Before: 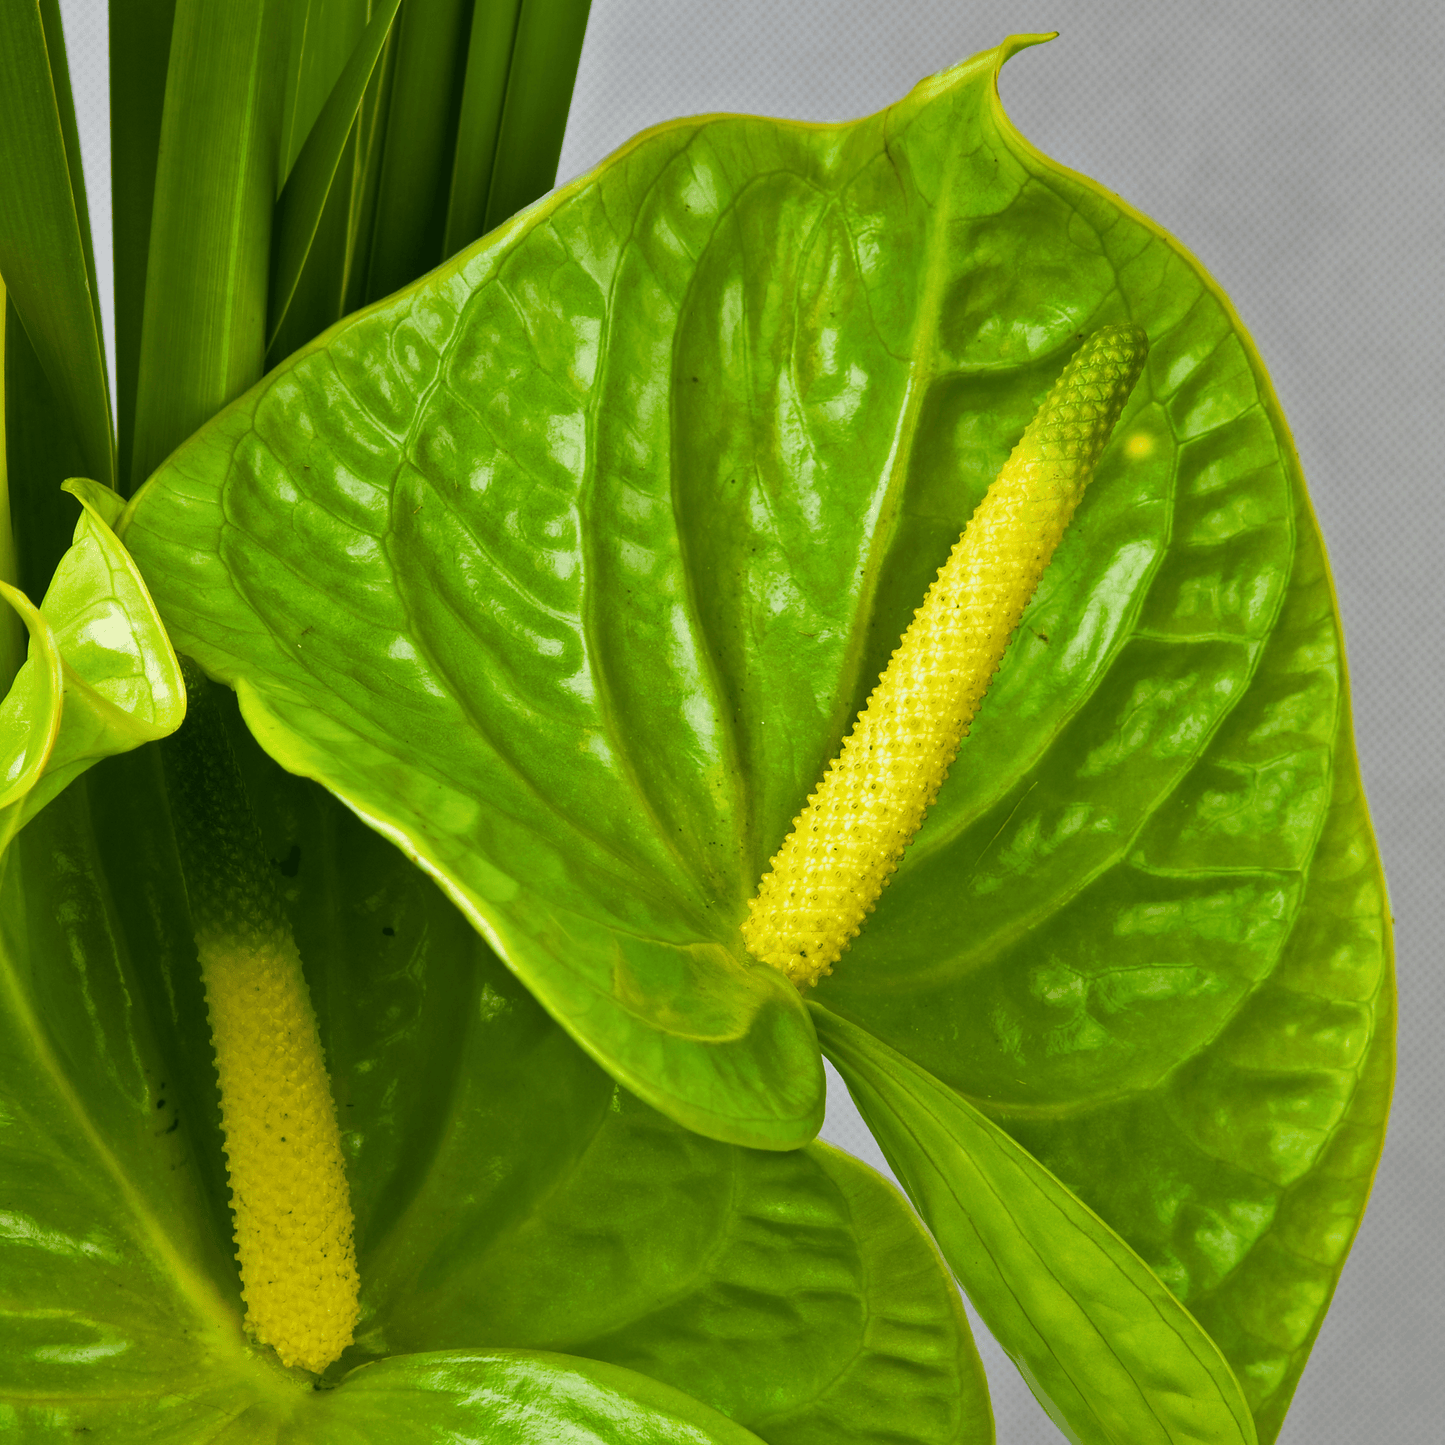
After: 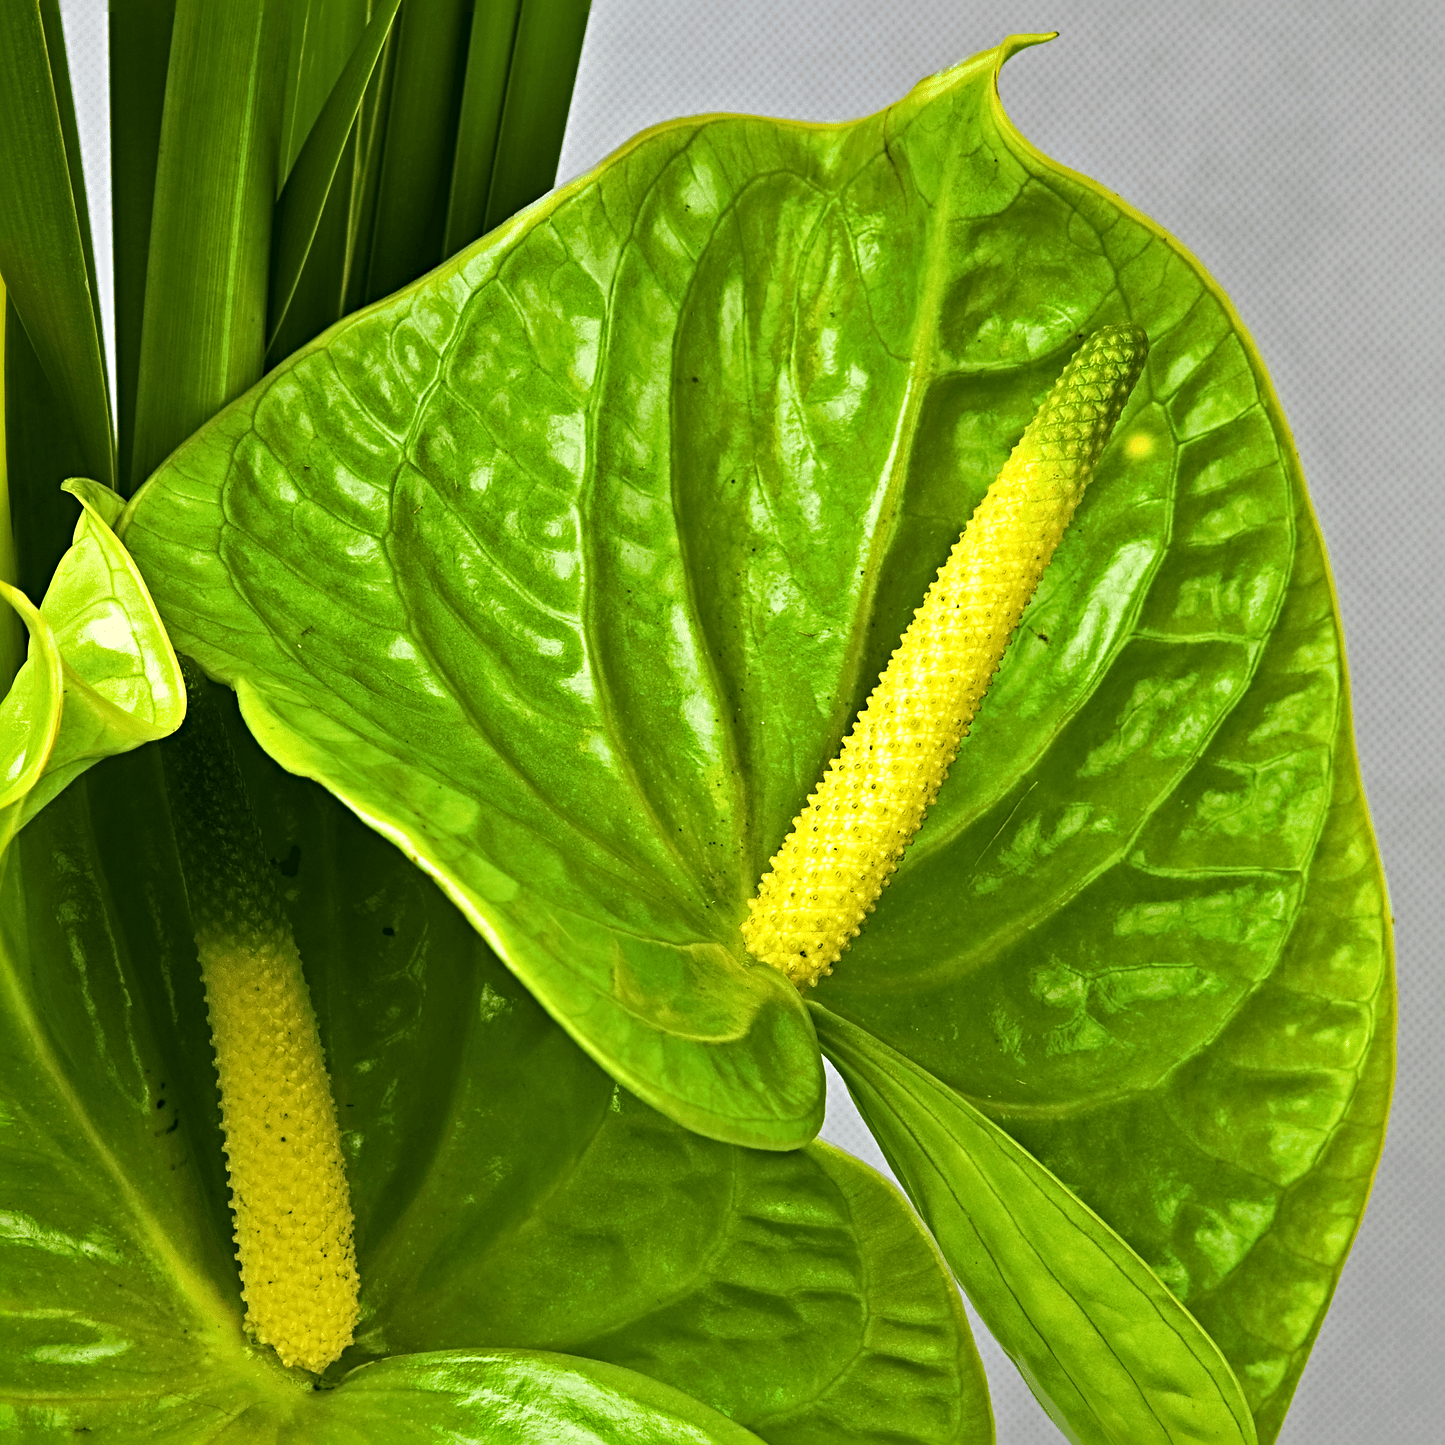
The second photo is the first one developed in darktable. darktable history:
tone equalizer: -8 EV -0.417 EV, -7 EV -0.389 EV, -6 EV -0.333 EV, -5 EV -0.222 EV, -3 EV 0.222 EV, -2 EV 0.333 EV, -1 EV 0.389 EV, +0 EV 0.417 EV, edges refinement/feathering 500, mask exposure compensation -1.57 EV, preserve details no
sharpen: radius 4.883
